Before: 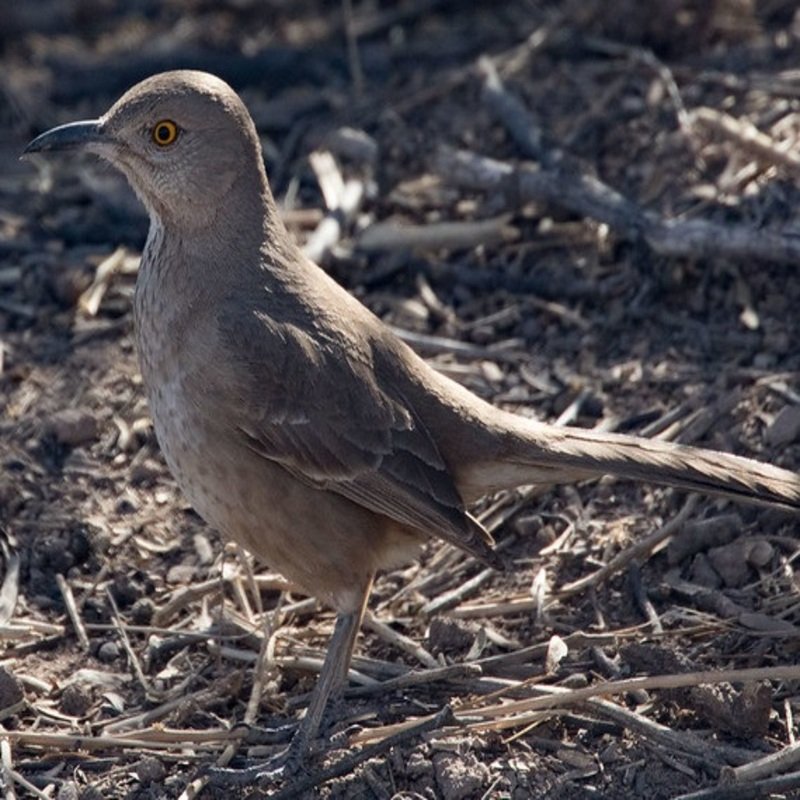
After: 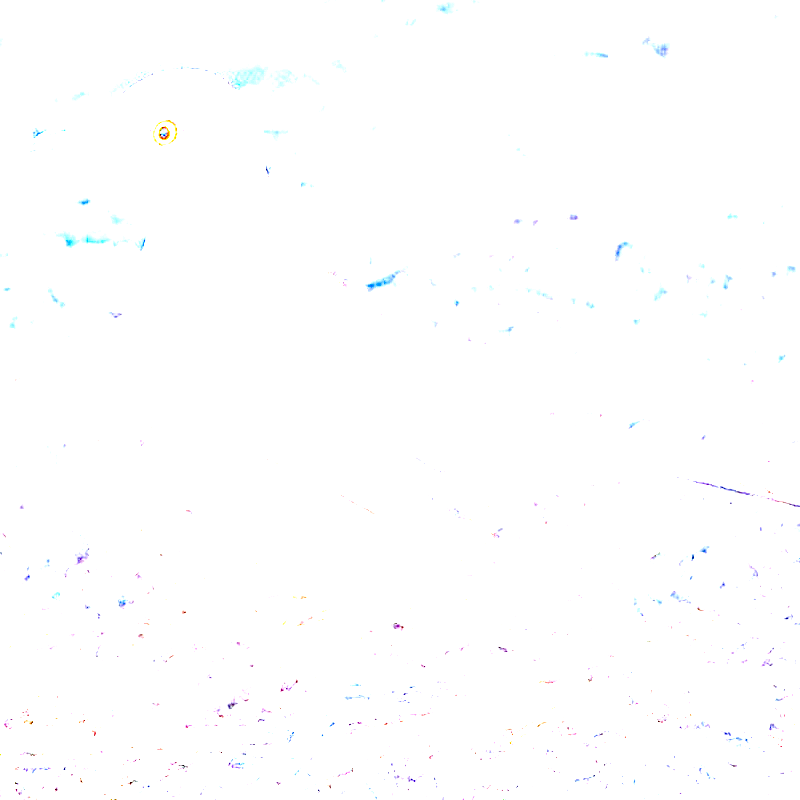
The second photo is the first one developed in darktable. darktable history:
color correction: highlights b* 3
white balance: red 0.954, blue 1.079
exposure: exposure 8 EV, compensate highlight preservation false
sharpen: amount 0.2
